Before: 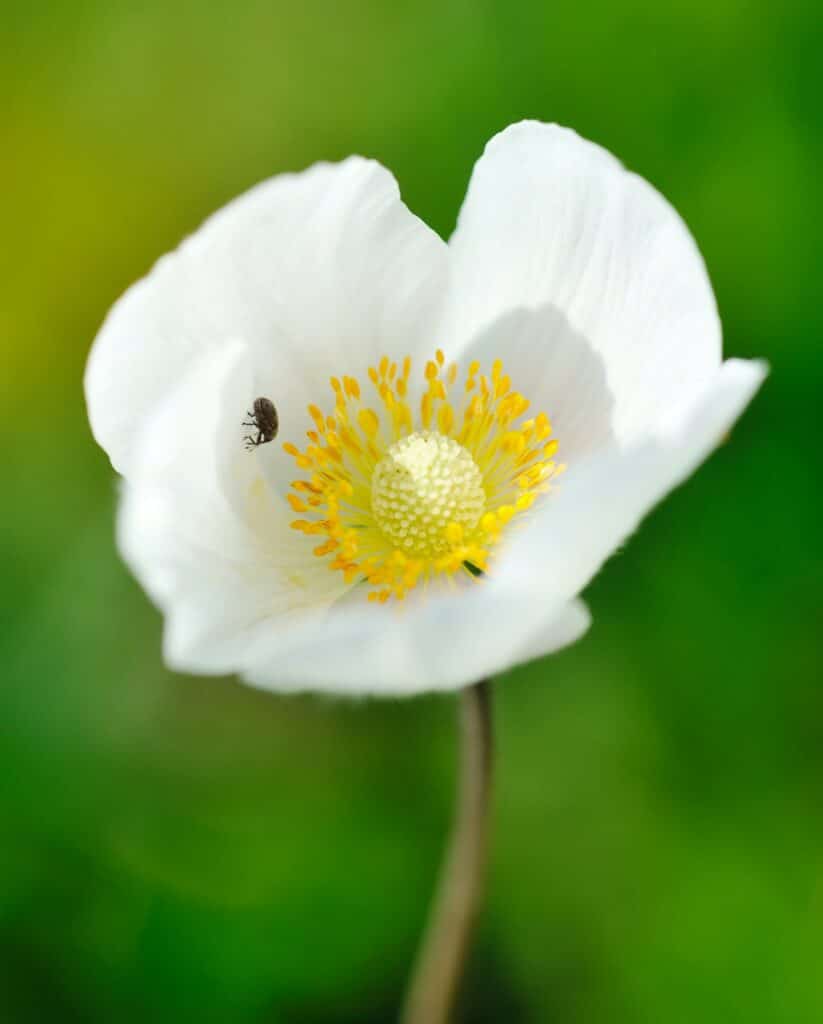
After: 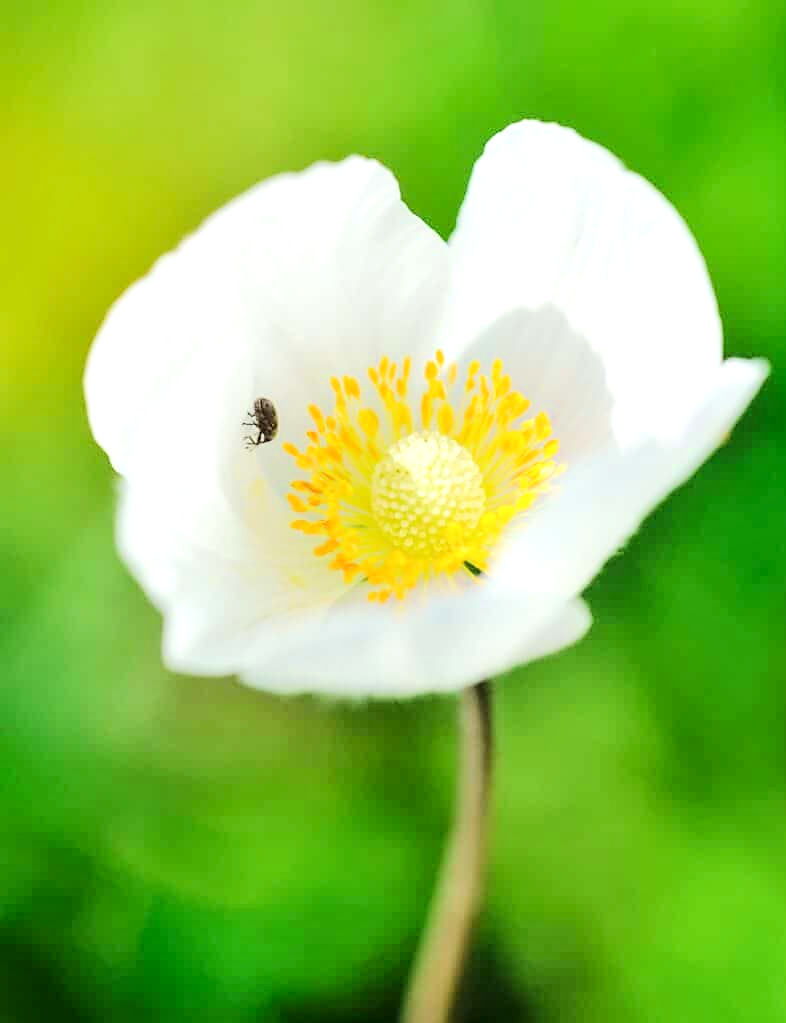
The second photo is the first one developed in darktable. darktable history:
sharpen: radius 1.567, amount 0.357, threshold 1.149
crop: right 4.484%, bottom 0.023%
tone equalizer: -7 EV 0.165 EV, -6 EV 0.596 EV, -5 EV 1.16 EV, -4 EV 1.37 EV, -3 EV 1.12 EV, -2 EV 0.6 EV, -1 EV 0.167 EV, edges refinement/feathering 500, mask exposure compensation -1.57 EV, preserve details no
local contrast: on, module defaults
